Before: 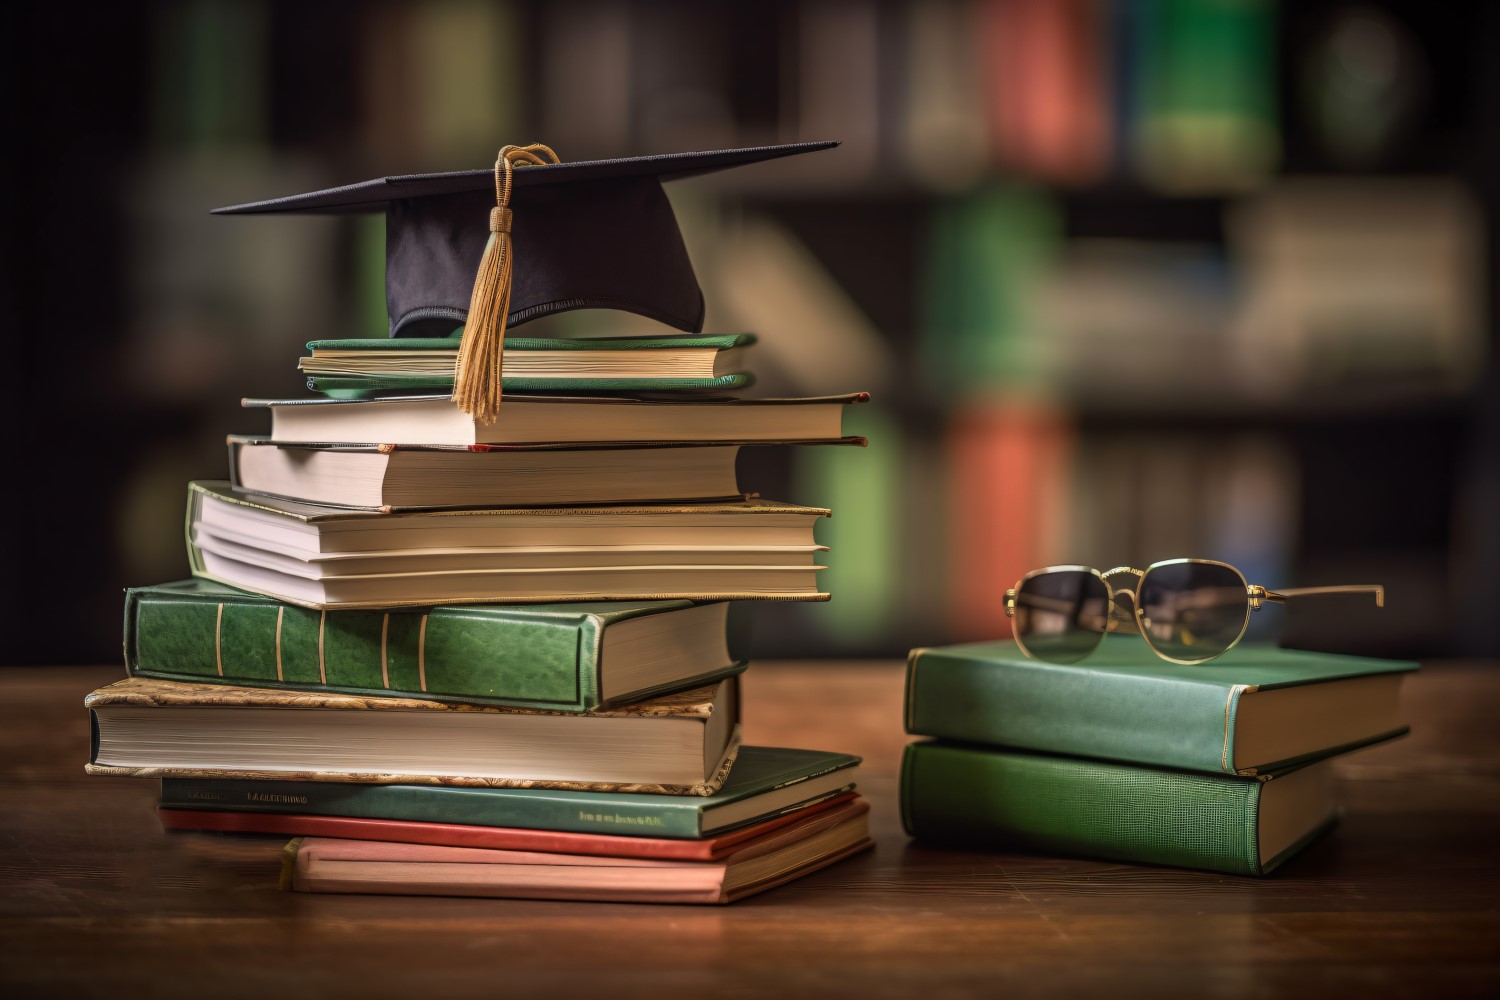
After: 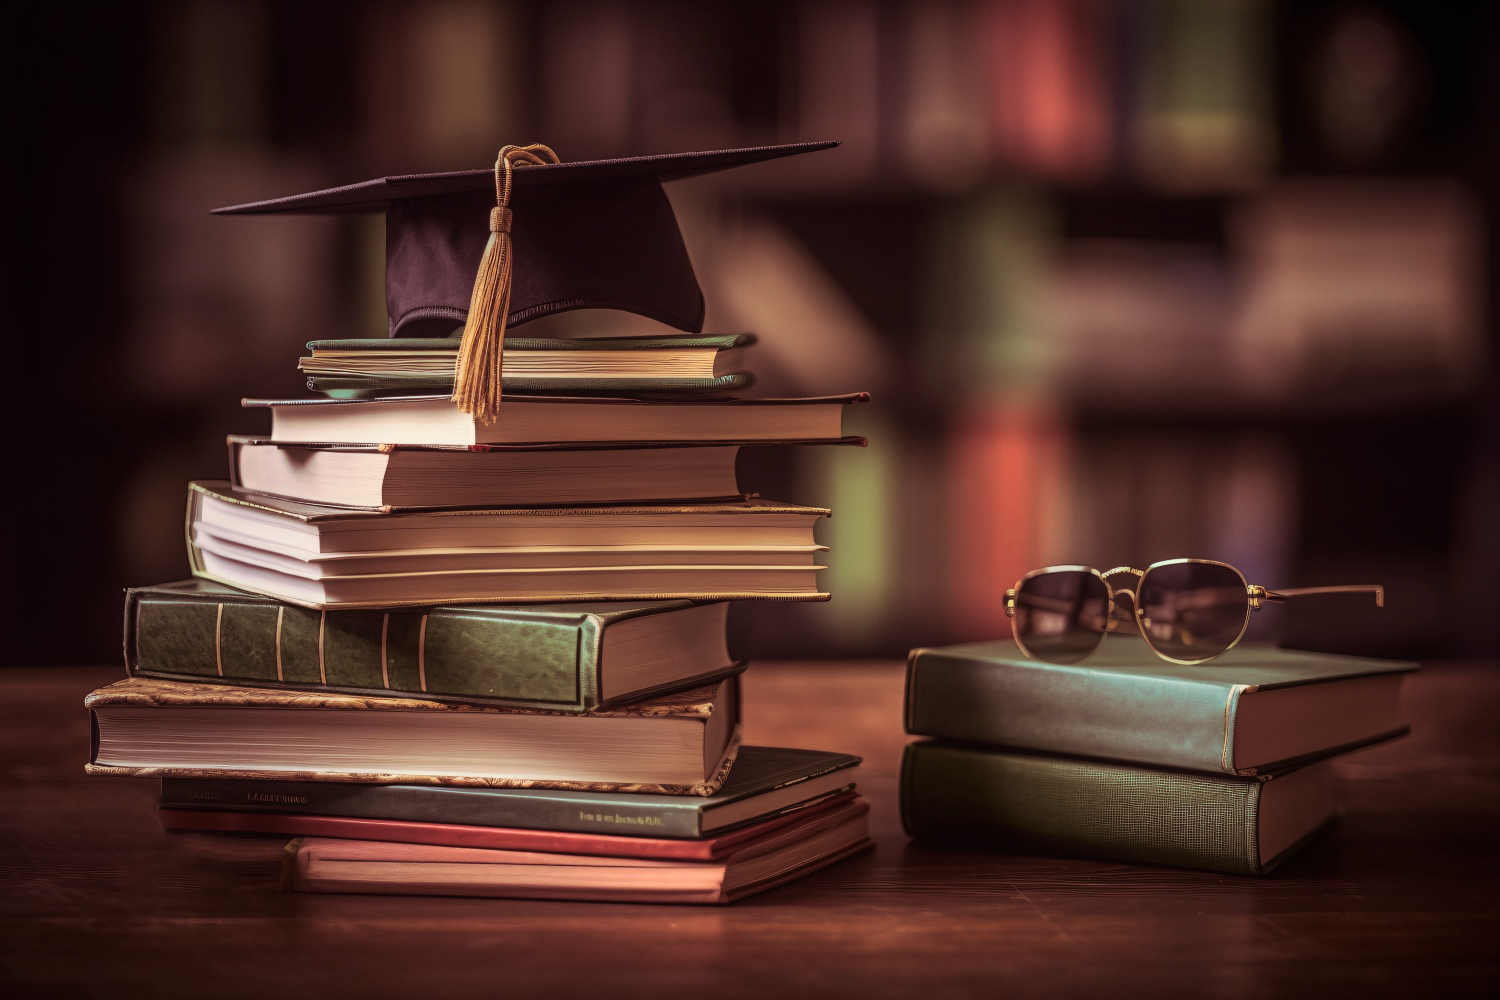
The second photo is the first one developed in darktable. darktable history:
contrast brightness saturation: contrast 0.15, brightness -0.01, saturation 0.1
contrast equalizer: y [[0.5, 0.488, 0.462, 0.461, 0.491, 0.5], [0.5 ×6], [0.5 ×6], [0 ×6], [0 ×6]]
rgb curve: mode RGB, independent channels
tone equalizer: on, module defaults
split-toning: on, module defaults
